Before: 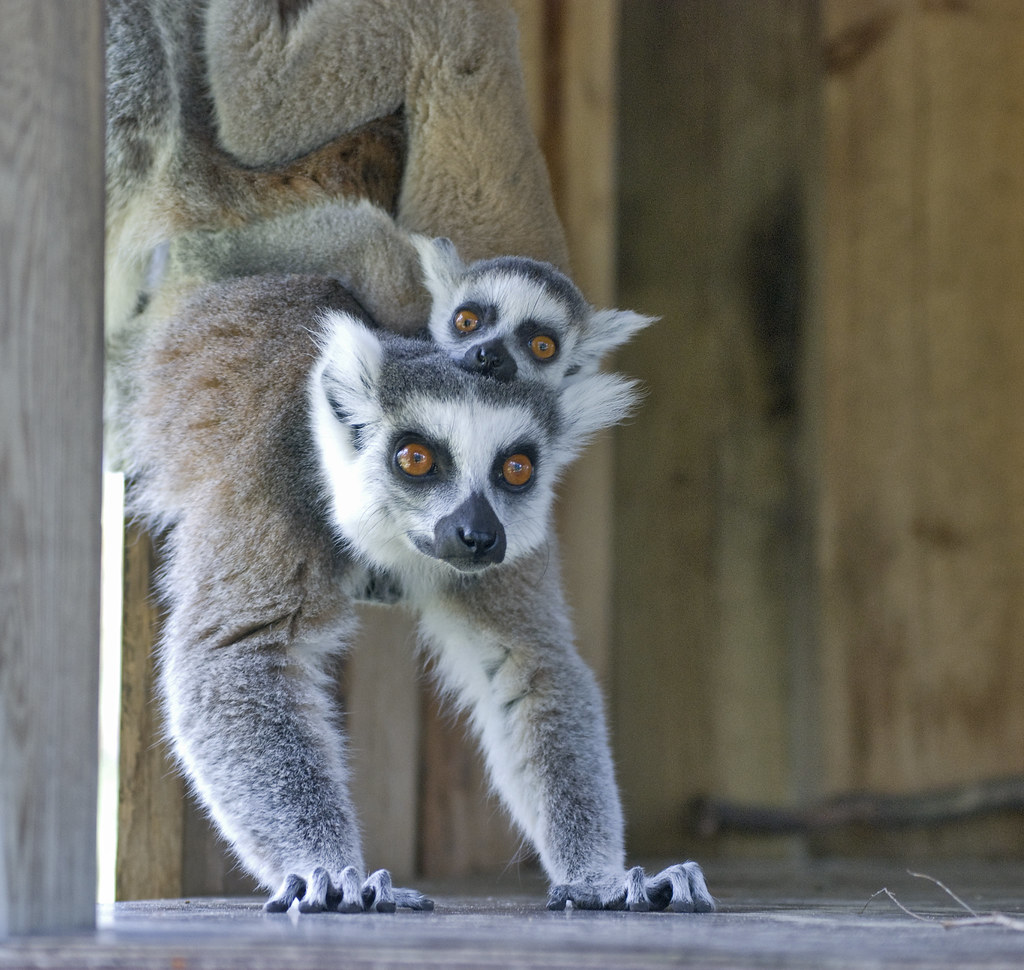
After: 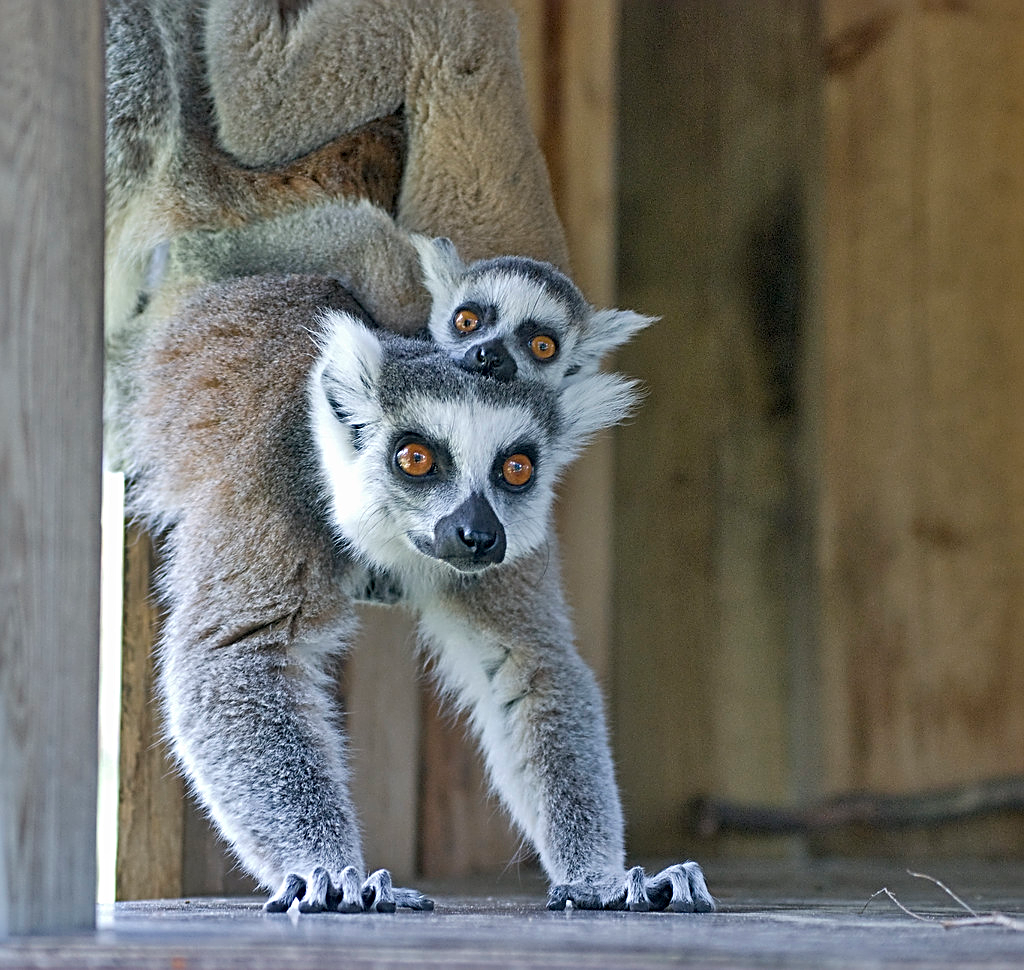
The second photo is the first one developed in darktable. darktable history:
sharpen: radius 2.987, amount 0.763
